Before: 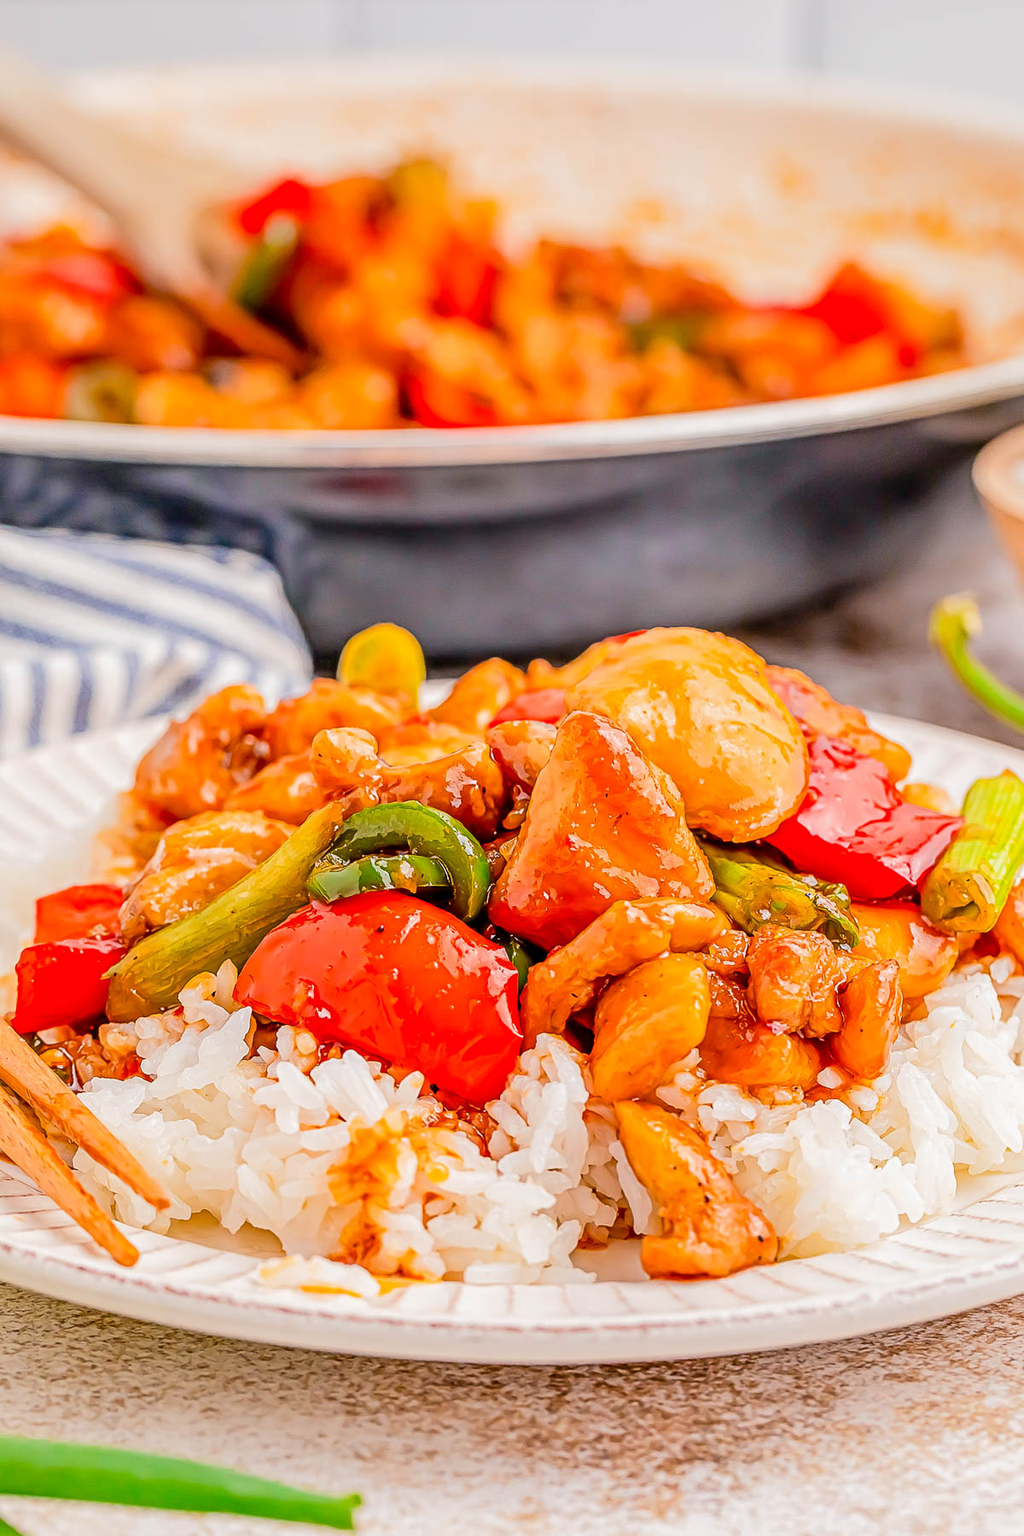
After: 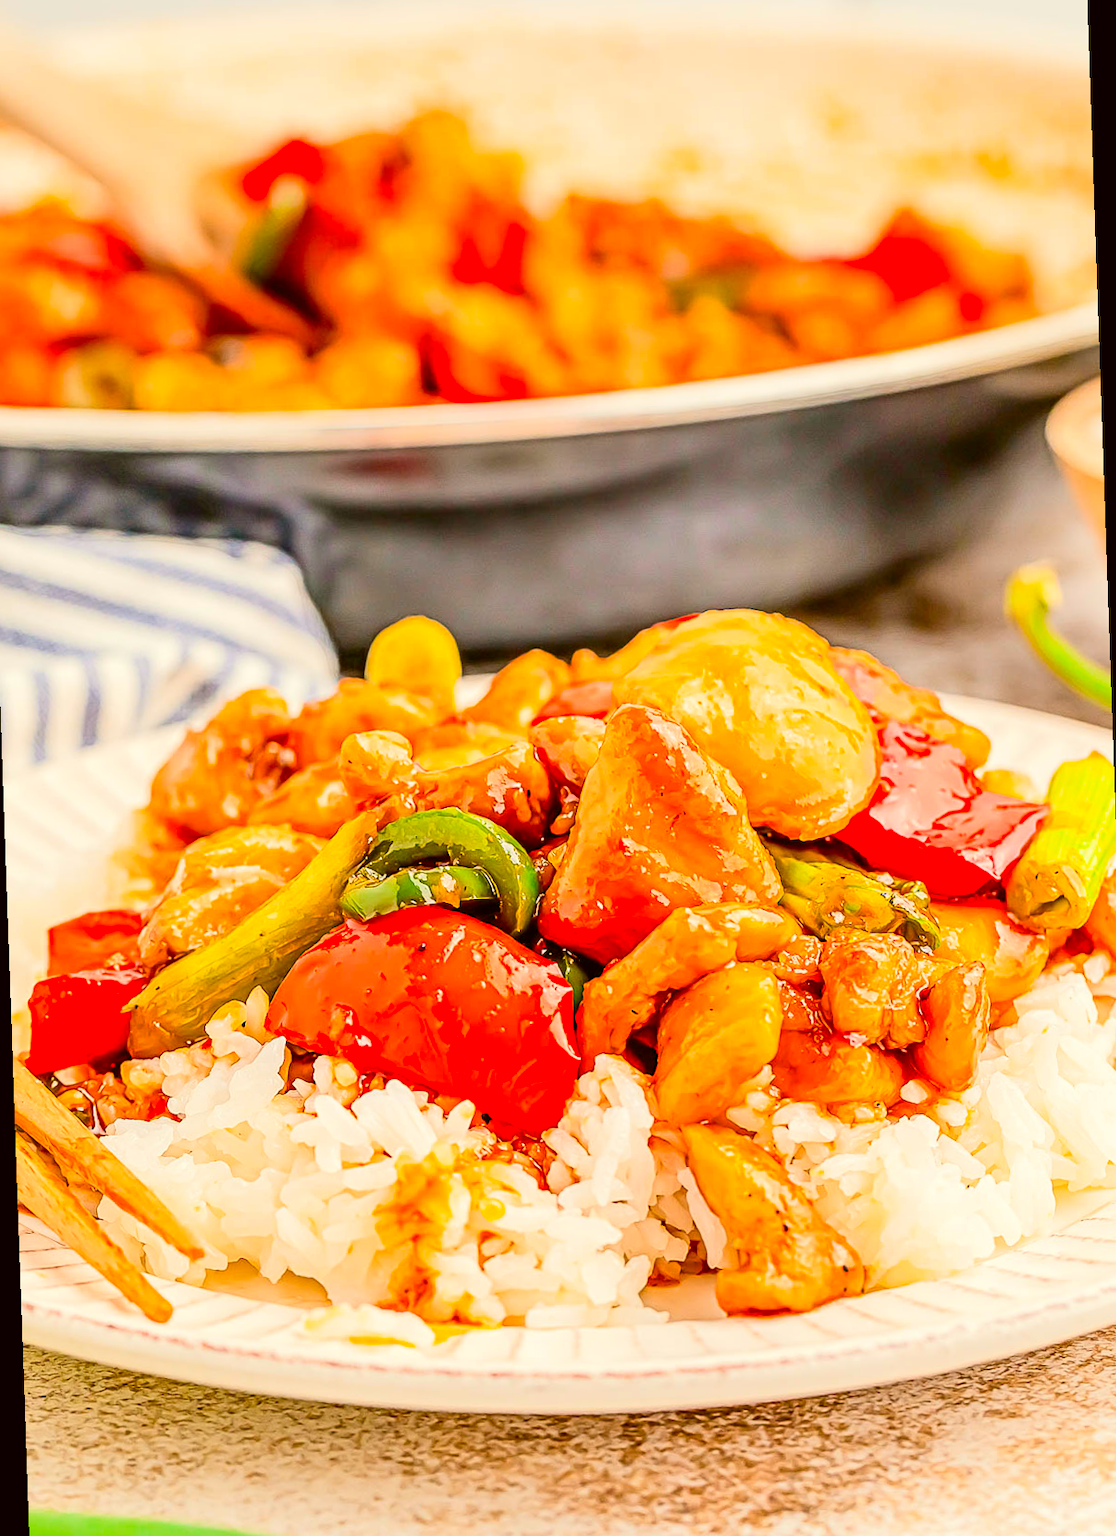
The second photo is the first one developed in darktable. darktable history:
rotate and perspective: rotation -2°, crop left 0.022, crop right 0.978, crop top 0.049, crop bottom 0.951
contrast brightness saturation: contrast 0.2, brightness 0.16, saturation 0.22
color correction: highlights a* -1.43, highlights b* 10.12, shadows a* 0.395, shadows b* 19.35
